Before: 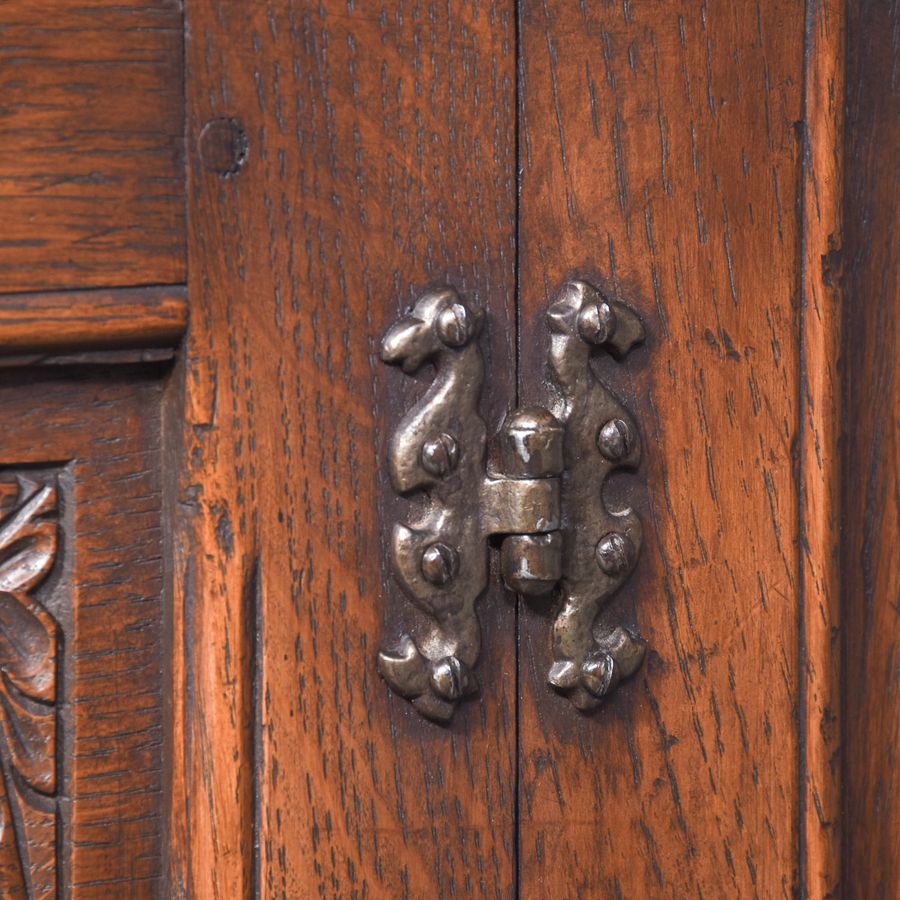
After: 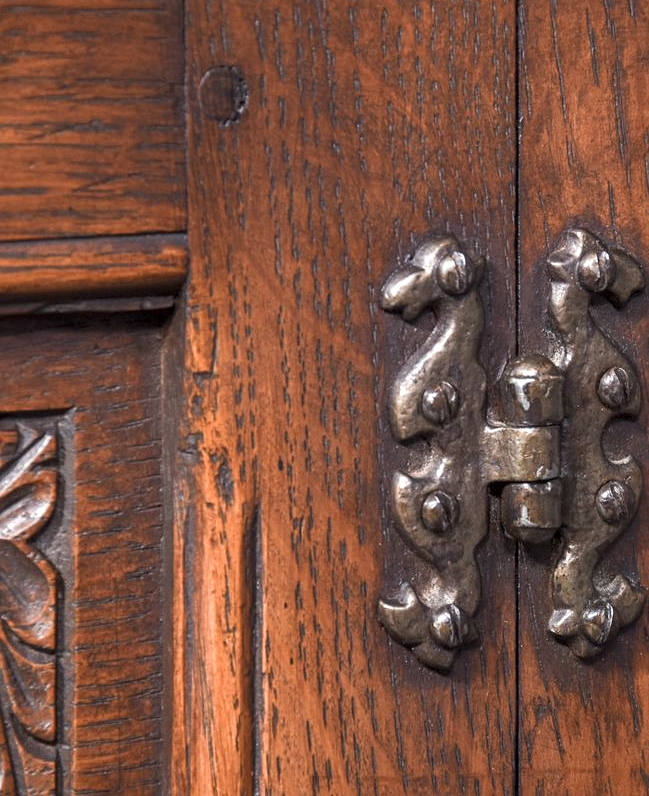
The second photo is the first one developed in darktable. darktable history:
local contrast: on, module defaults
crop: top 5.813%, right 27.845%, bottom 5.721%
sharpen: amount 0.214
